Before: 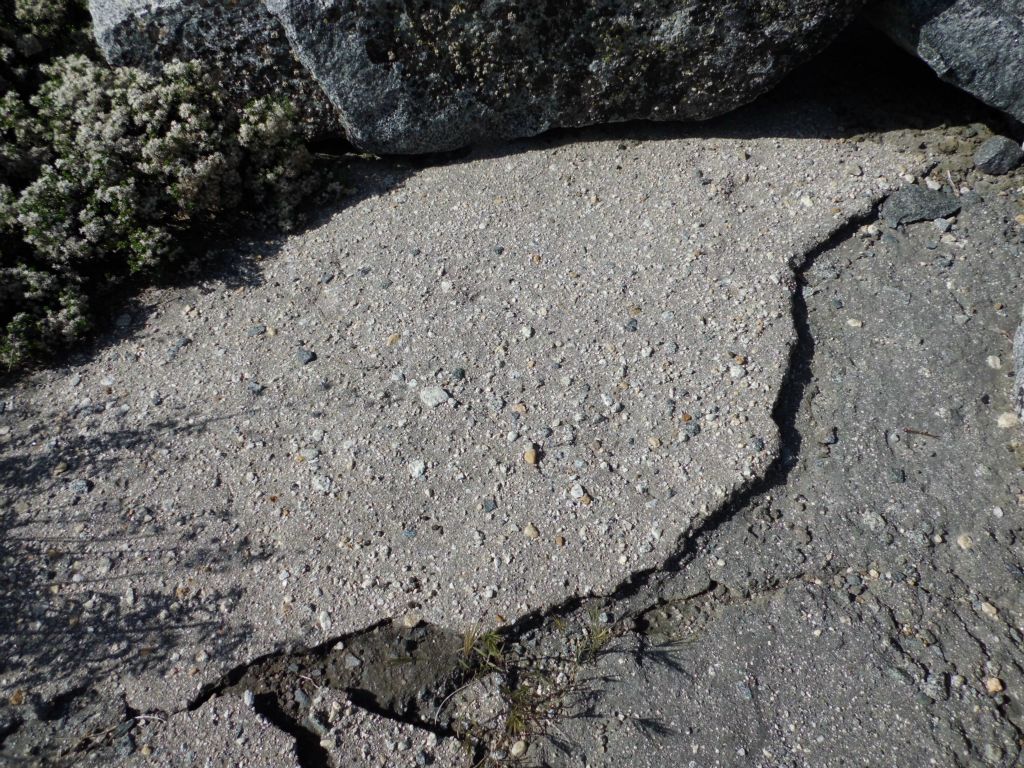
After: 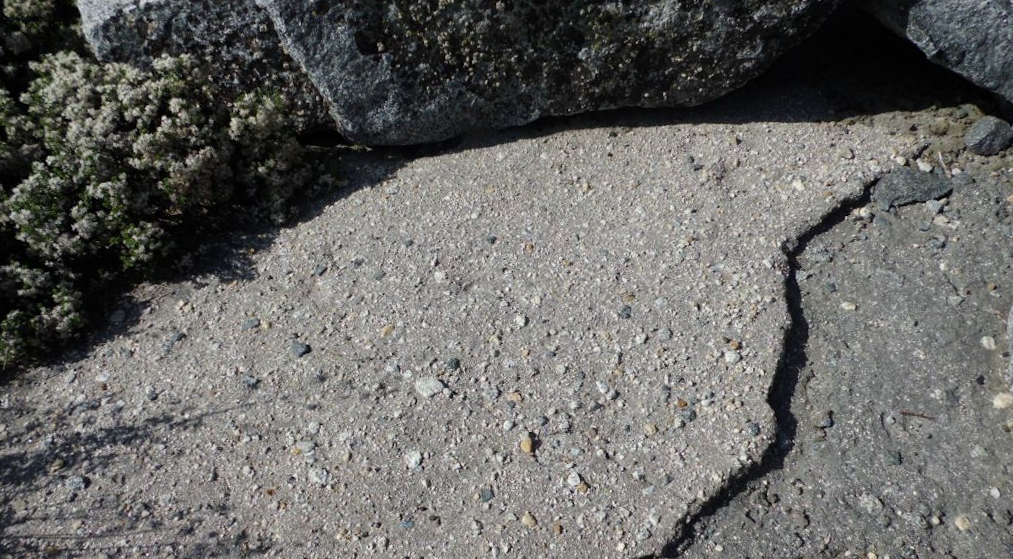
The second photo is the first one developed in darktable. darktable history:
crop: bottom 24.988%
rotate and perspective: rotation -1°, crop left 0.011, crop right 0.989, crop top 0.025, crop bottom 0.975
